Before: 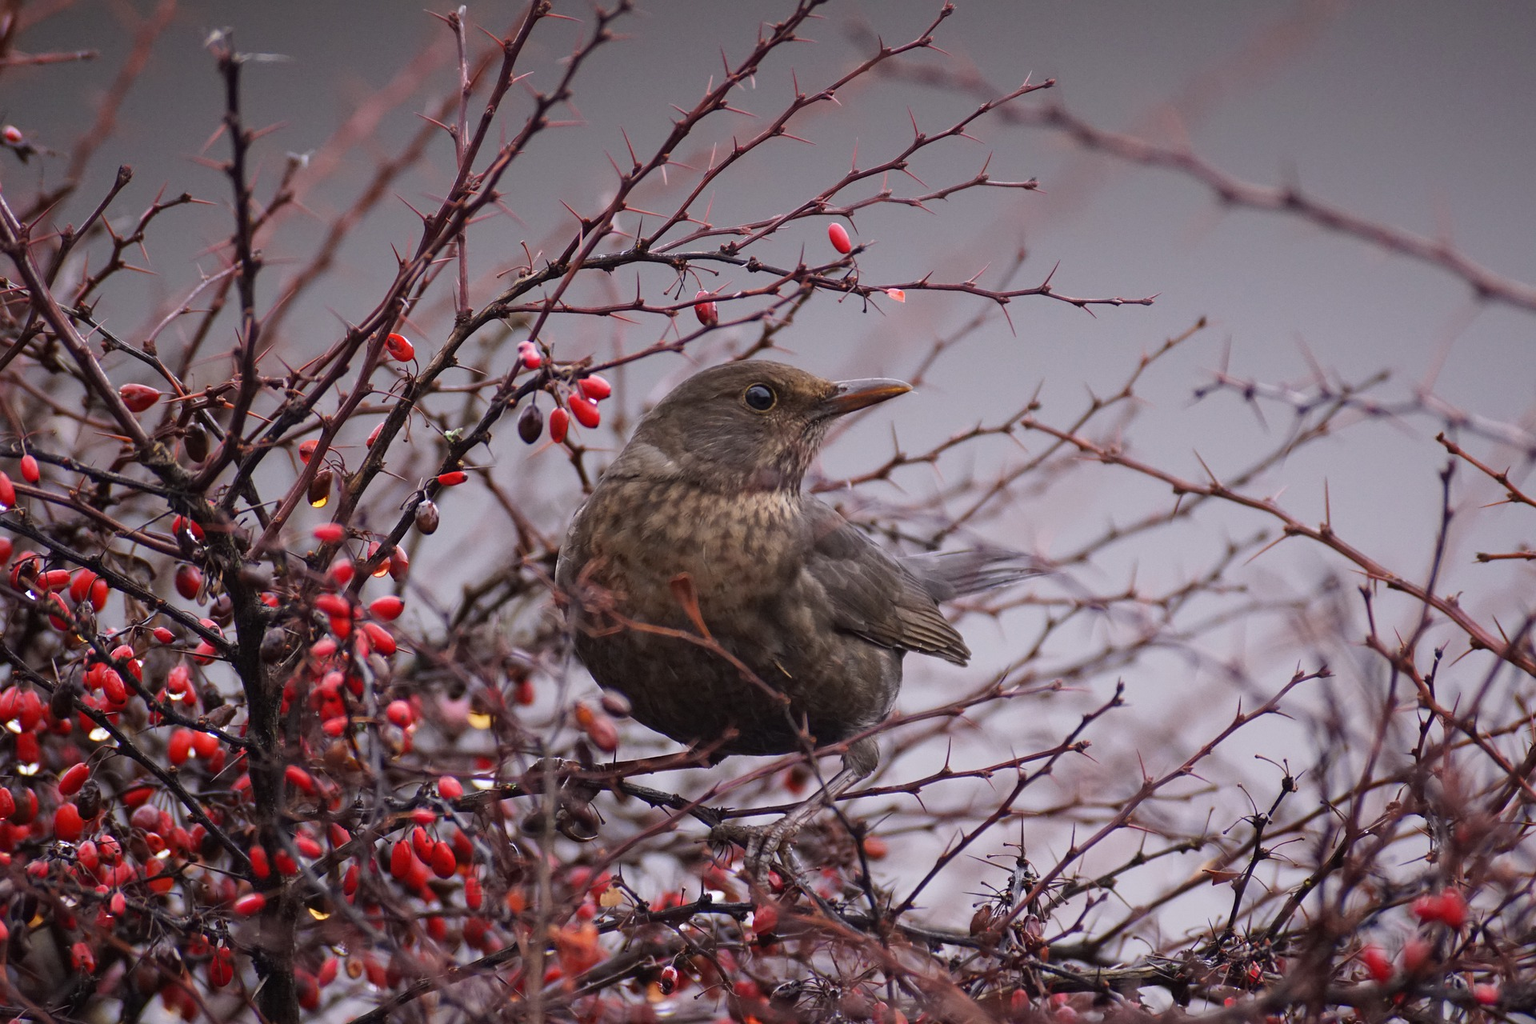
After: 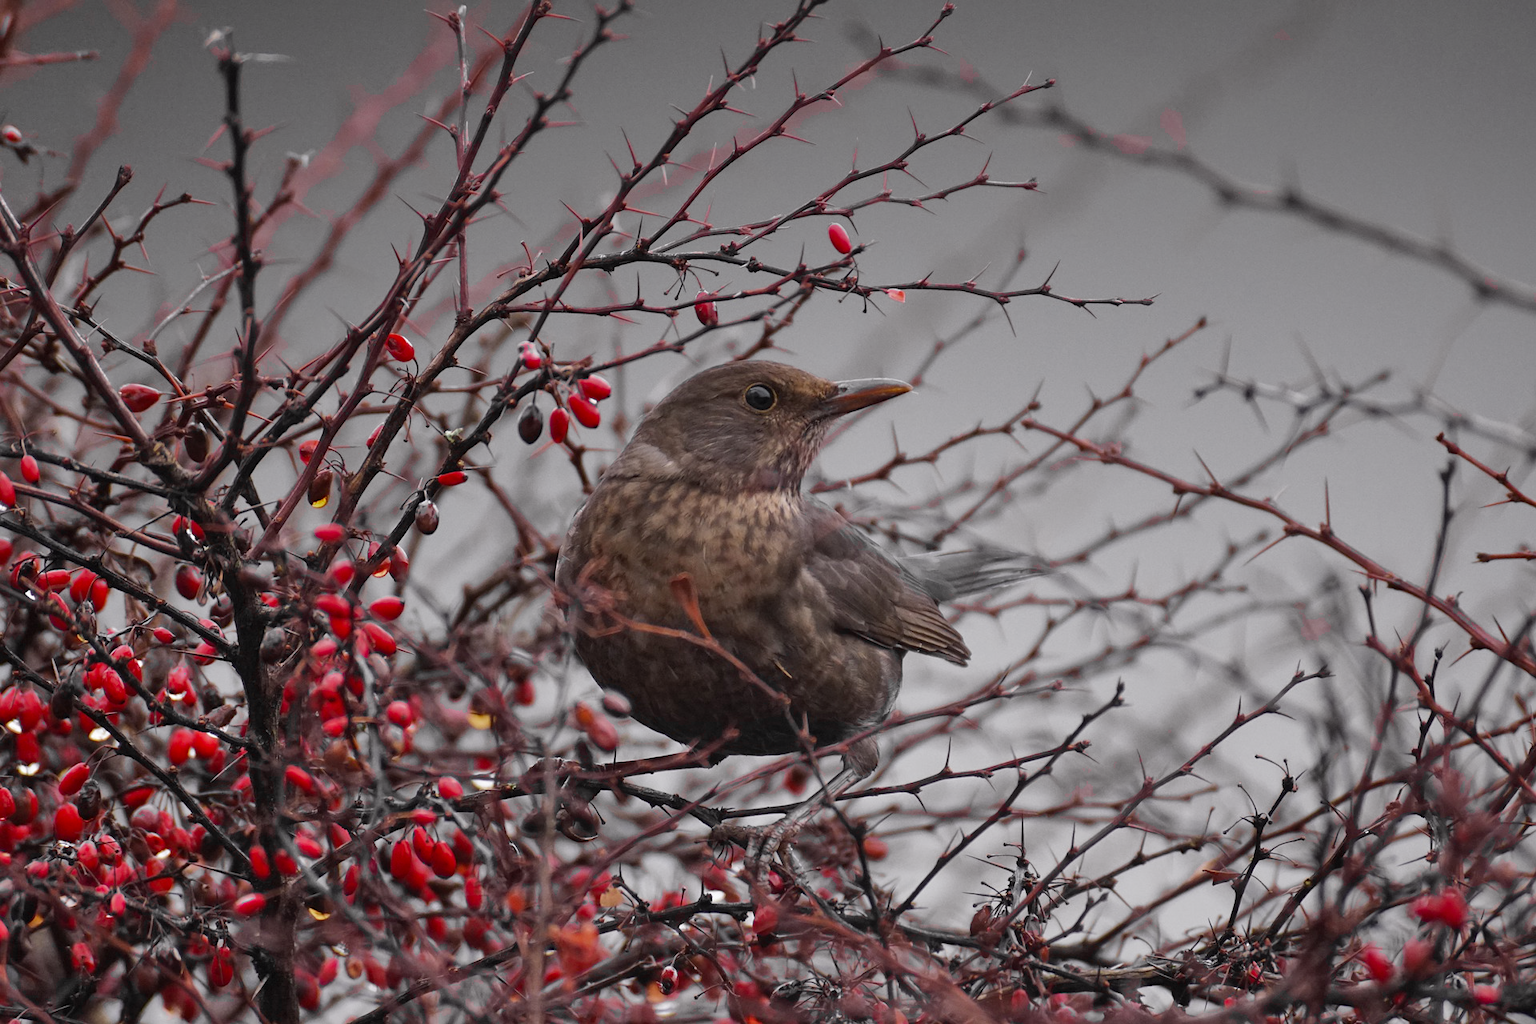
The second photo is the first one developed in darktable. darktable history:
color zones: curves: ch0 [(0.004, 0.388) (0.125, 0.392) (0.25, 0.404) (0.375, 0.5) (0.5, 0.5) (0.625, 0.5) (0.75, 0.5) (0.875, 0.5)]; ch1 [(0, 0.5) (0.125, 0.5) (0.25, 0.5) (0.375, 0.124) (0.524, 0.124) (0.645, 0.128) (0.789, 0.132) (0.914, 0.096) (0.998, 0.068)]
shadows and highlights: shadows 53, soften with gaussian
